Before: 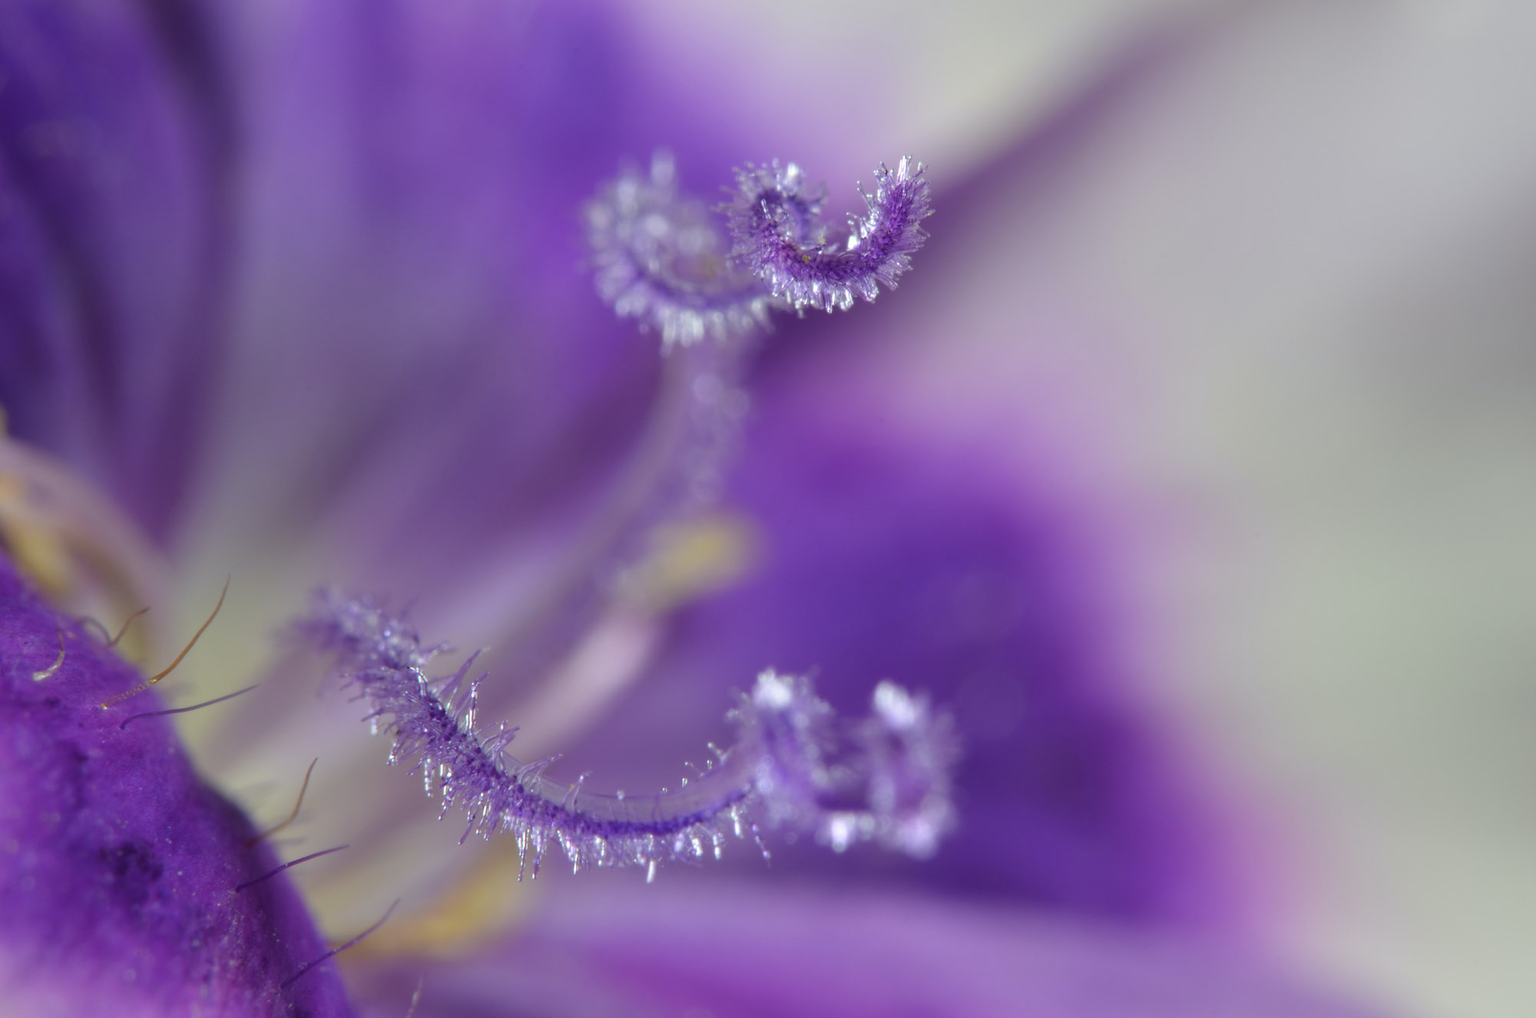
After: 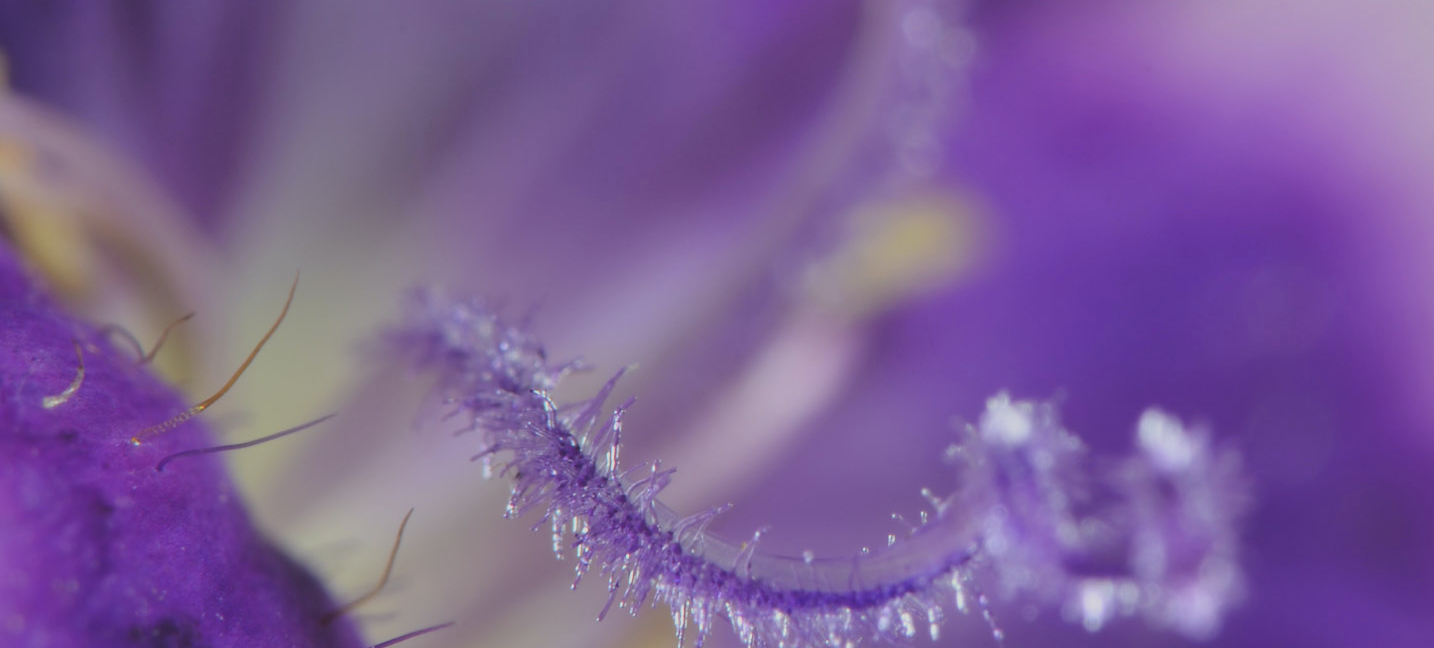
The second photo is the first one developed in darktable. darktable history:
crop: top 36.085%, right 28.3%, bottom 14.94%
filmic rgb: middle gray luminance 28.84%, black relative exposure -10.29 EV, white relative exposure 5.51 EV, target black luminance 0%, hardness 3.96, latitude 1.37%, contrast 1.122, highlights saturation mix 5.2%, shadows ↔ highlights balance 15.84%, color science v4 (2020)
exposure: black level correction -0.021, exposure -0.032 EV, compensate highlight preservation false
